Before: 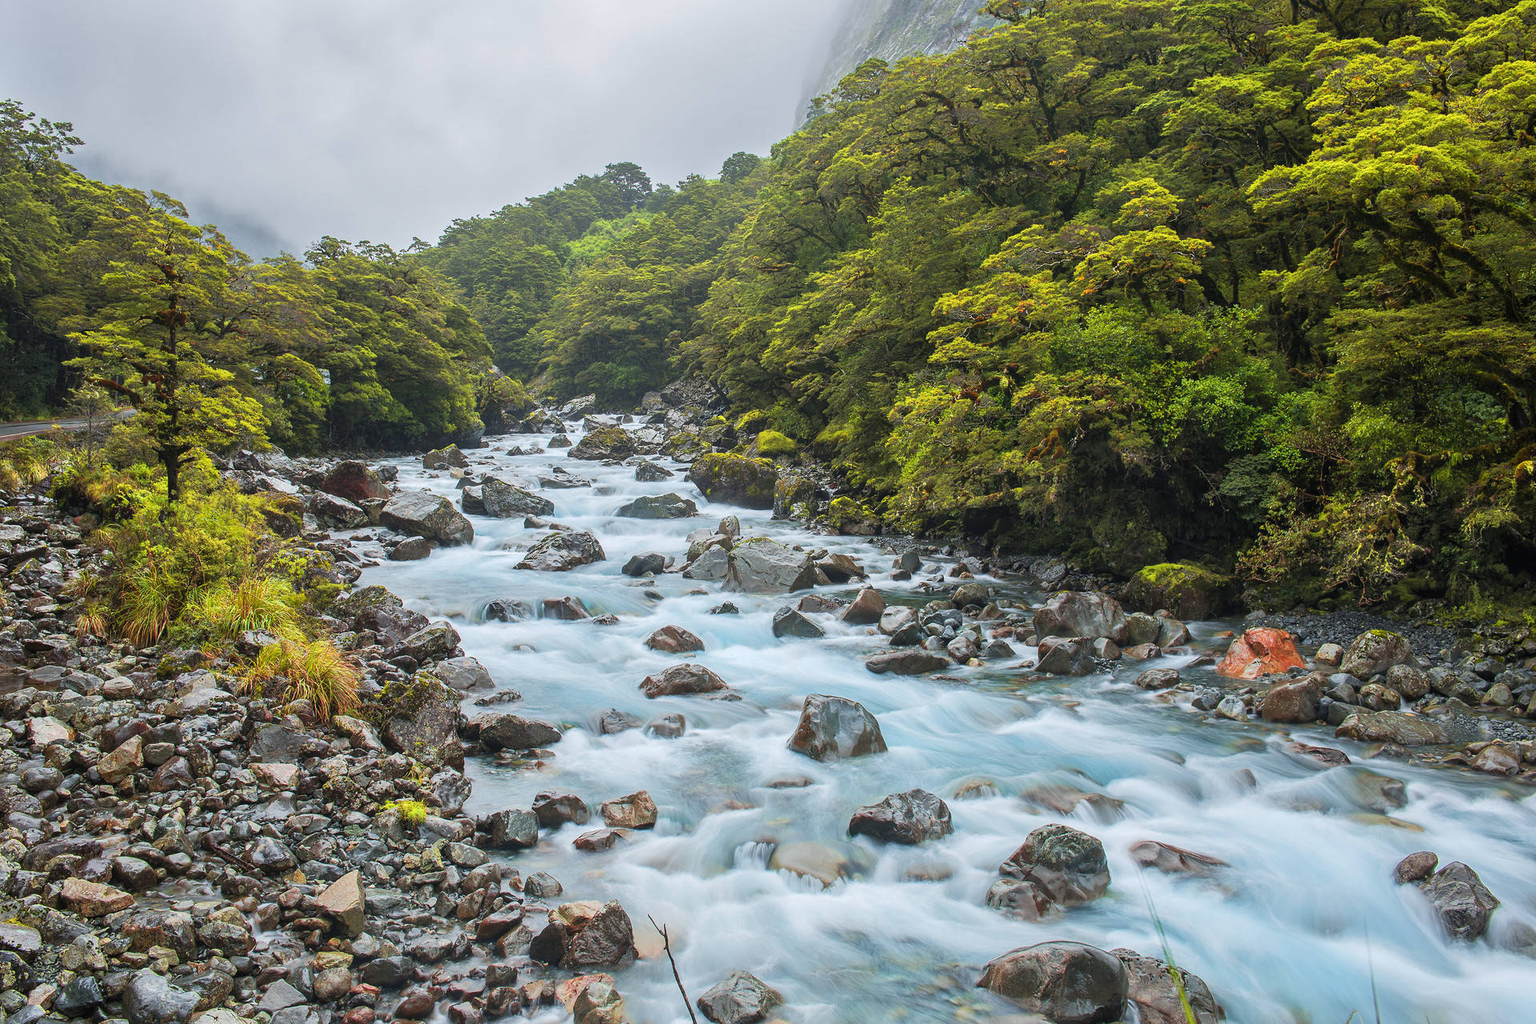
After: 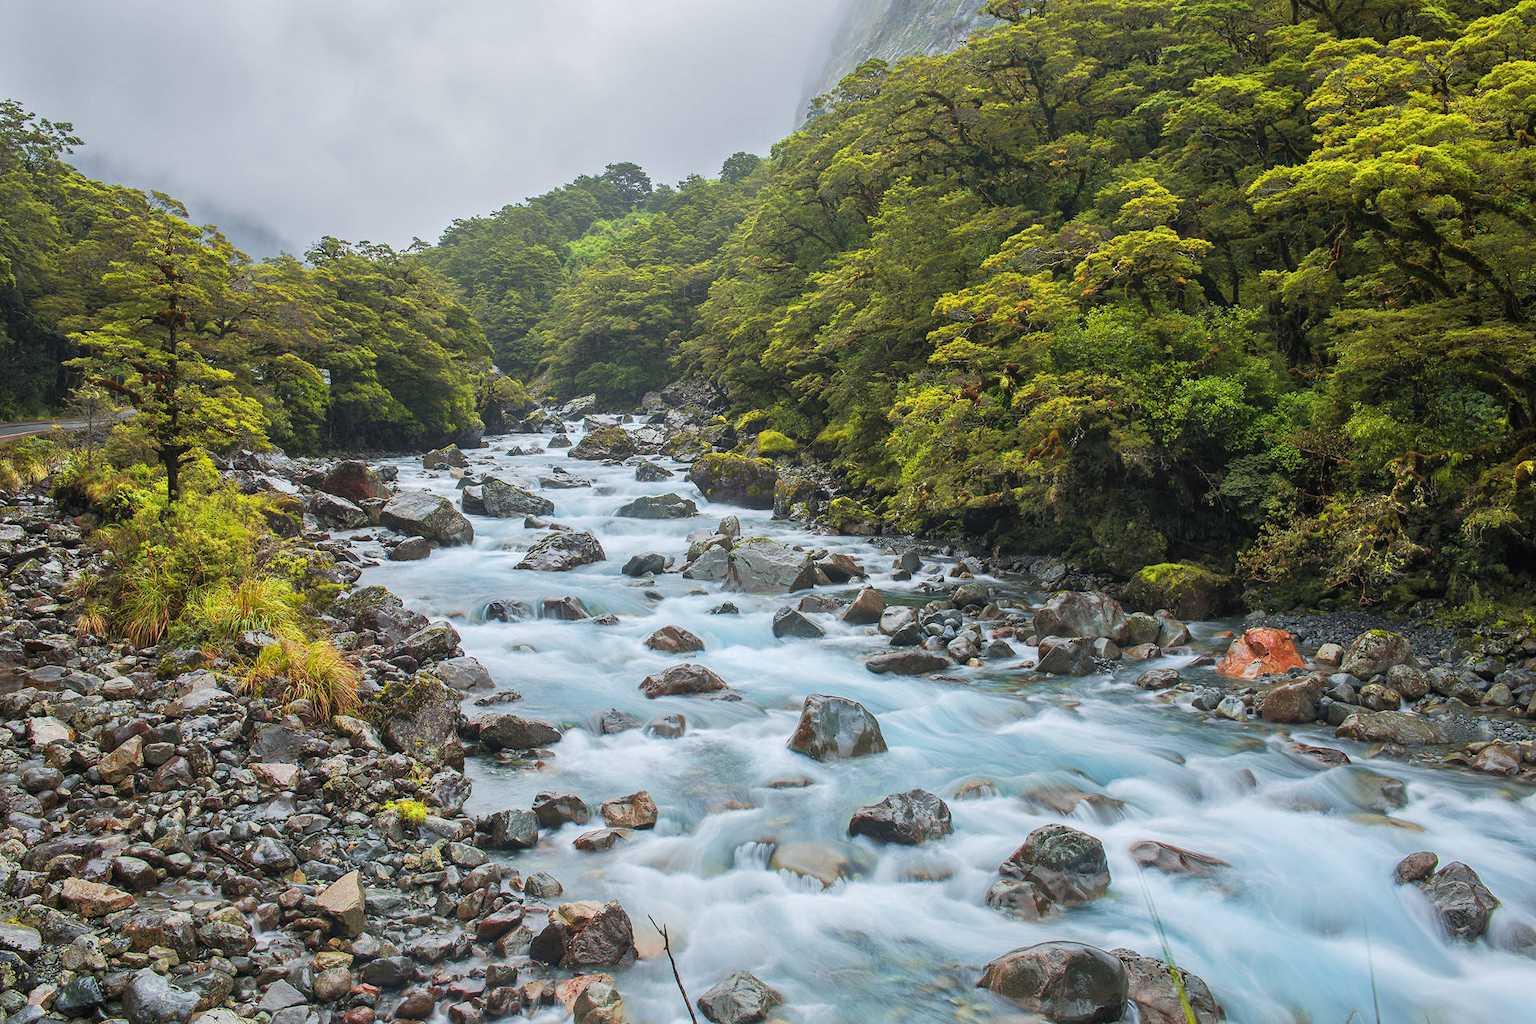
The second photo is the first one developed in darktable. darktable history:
shadows and highlights: shadows 25.84, highlights -23.97
